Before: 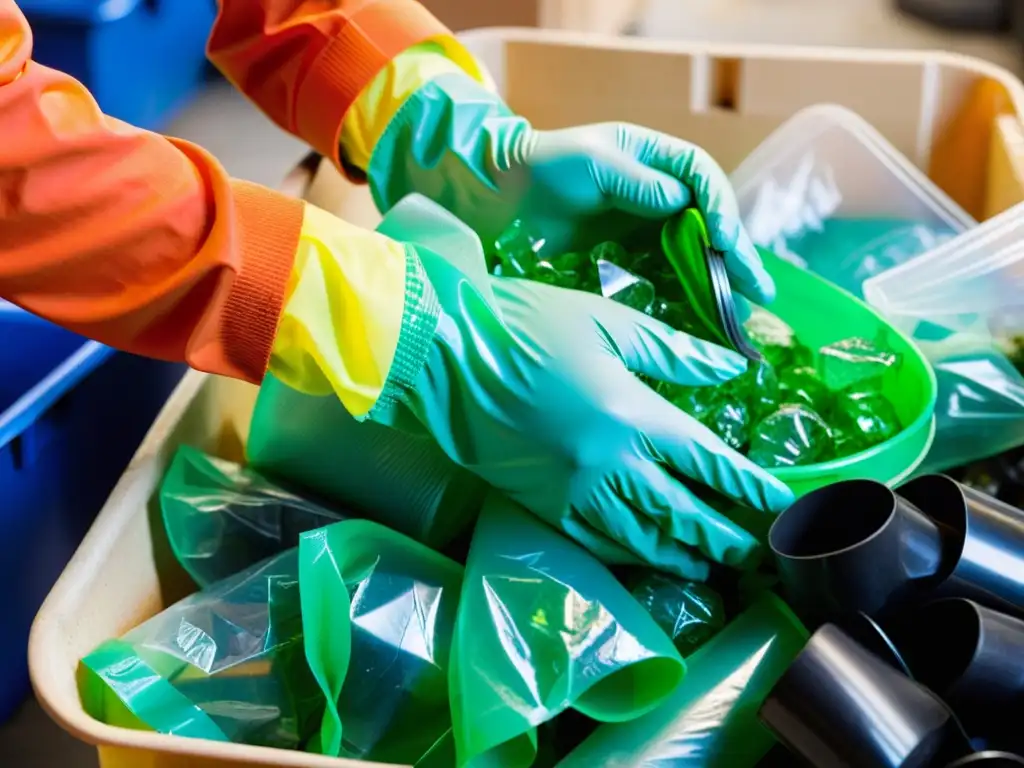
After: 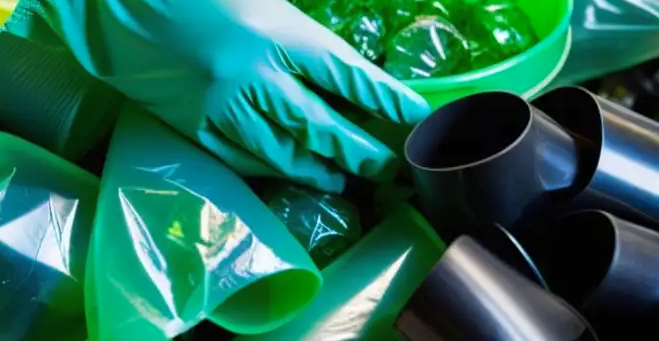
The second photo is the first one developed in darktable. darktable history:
crop and rotate: left 35.633%, top 50.584%, bottom 4.944%
shadows and highlights: shadows 25.81, highlights -26.2
